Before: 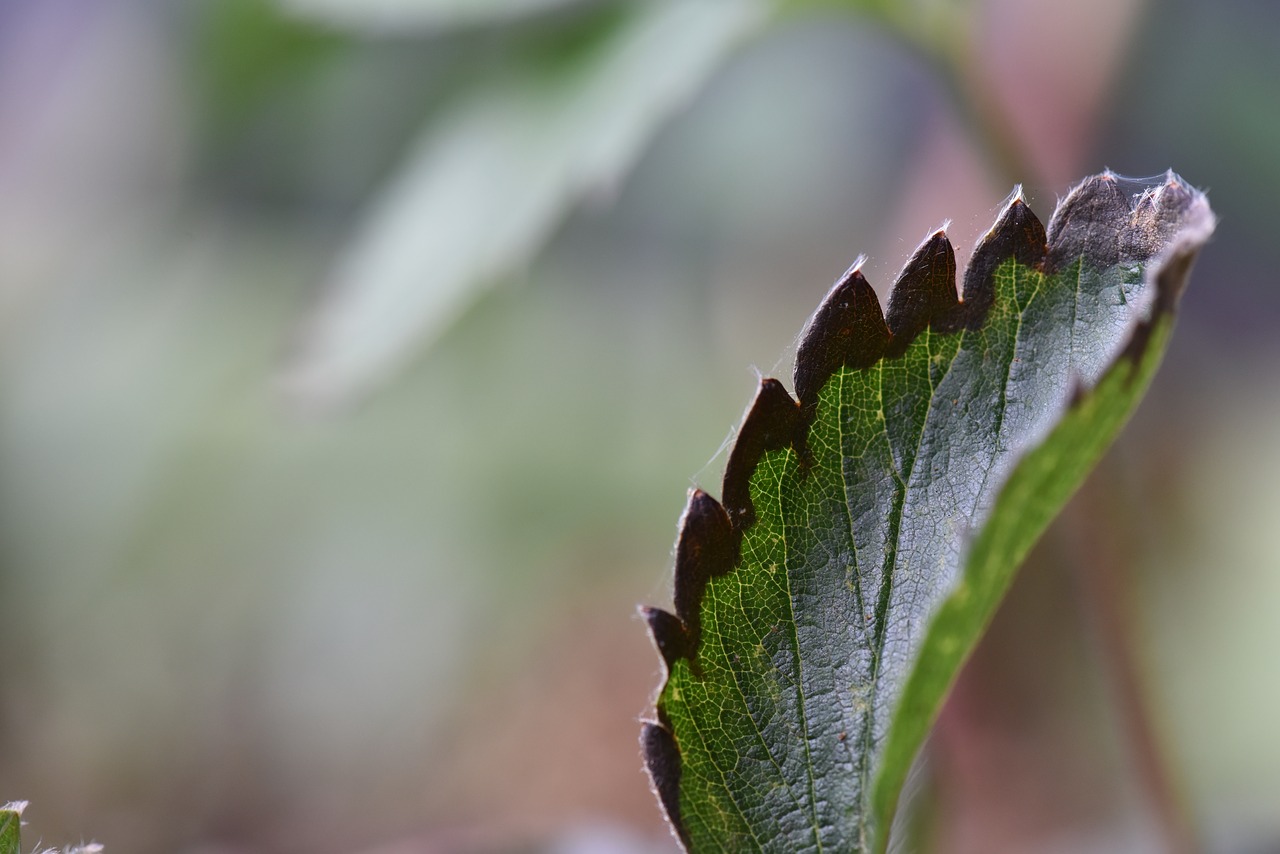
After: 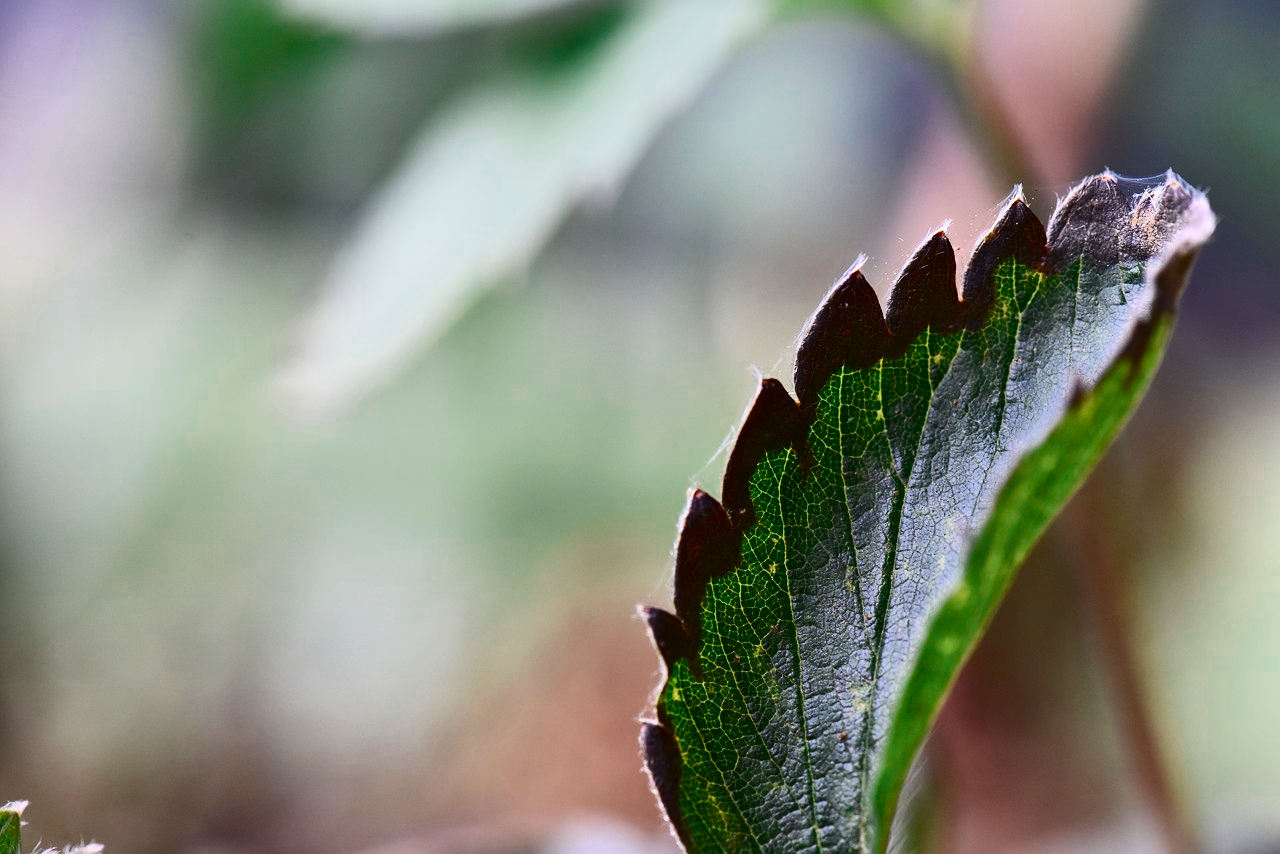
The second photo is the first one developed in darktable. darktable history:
contrast brightness saturation: contrast 0.4, brightness 0.1, saturation 0.21
exposure: exposure -0.064 EV, compensate highlight preservation false
color balance rgb: linear chroma grading › global chroma 15%, perceptual saturation grading › global saturation 30%
white balance: red 1, blue 1
color zones: curves: ch0 [(0, 0.5) (0.125, 0.4) (0.25, 0.5) (0.375, 0.4) (0.5, 0.4) (0.625, 0.35) (0.75, 0.35) (0.875, 0.5)]; ch1 [(0, 0.35) (0.125, 0.45) (0.25, 0.35) (0.375, 0.35) (0.5, 0.35) (0.625, 0.35) (0.75, 0.45) (0.875, 0.35)]; ch2 [(0, 0.6) (0.125, 0.5) (0.25, 0.5) (0.375, 0.6) (0.5, 0.6) (0.625, 0.5) (0.75, 0.5) (0.875, 0.5)]
